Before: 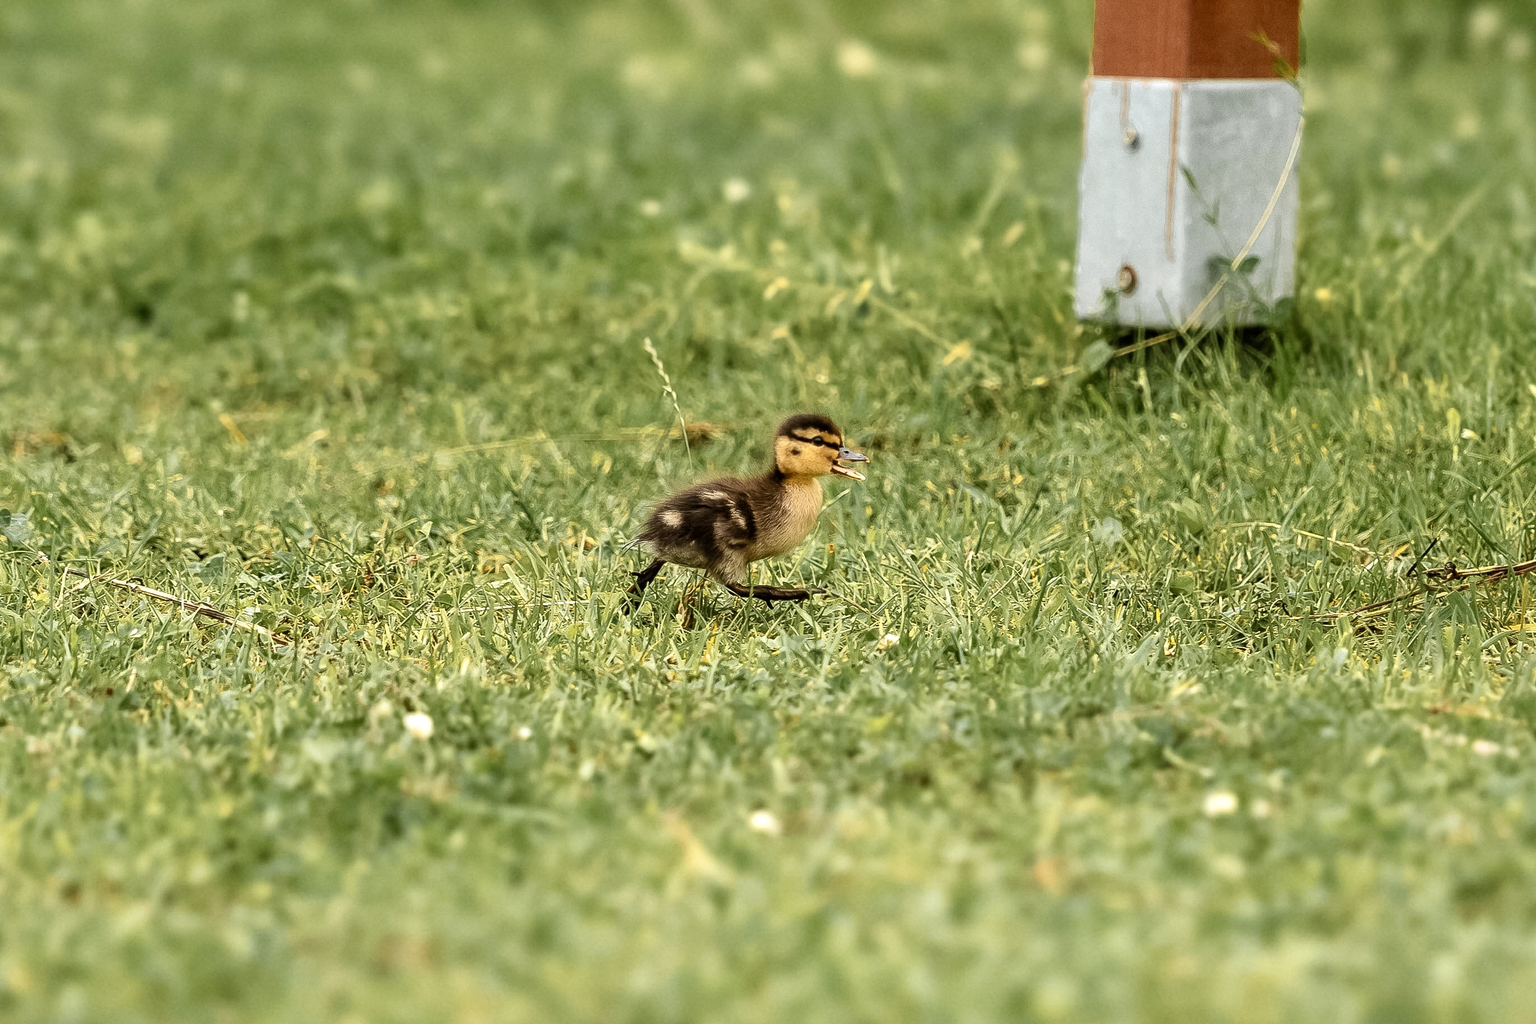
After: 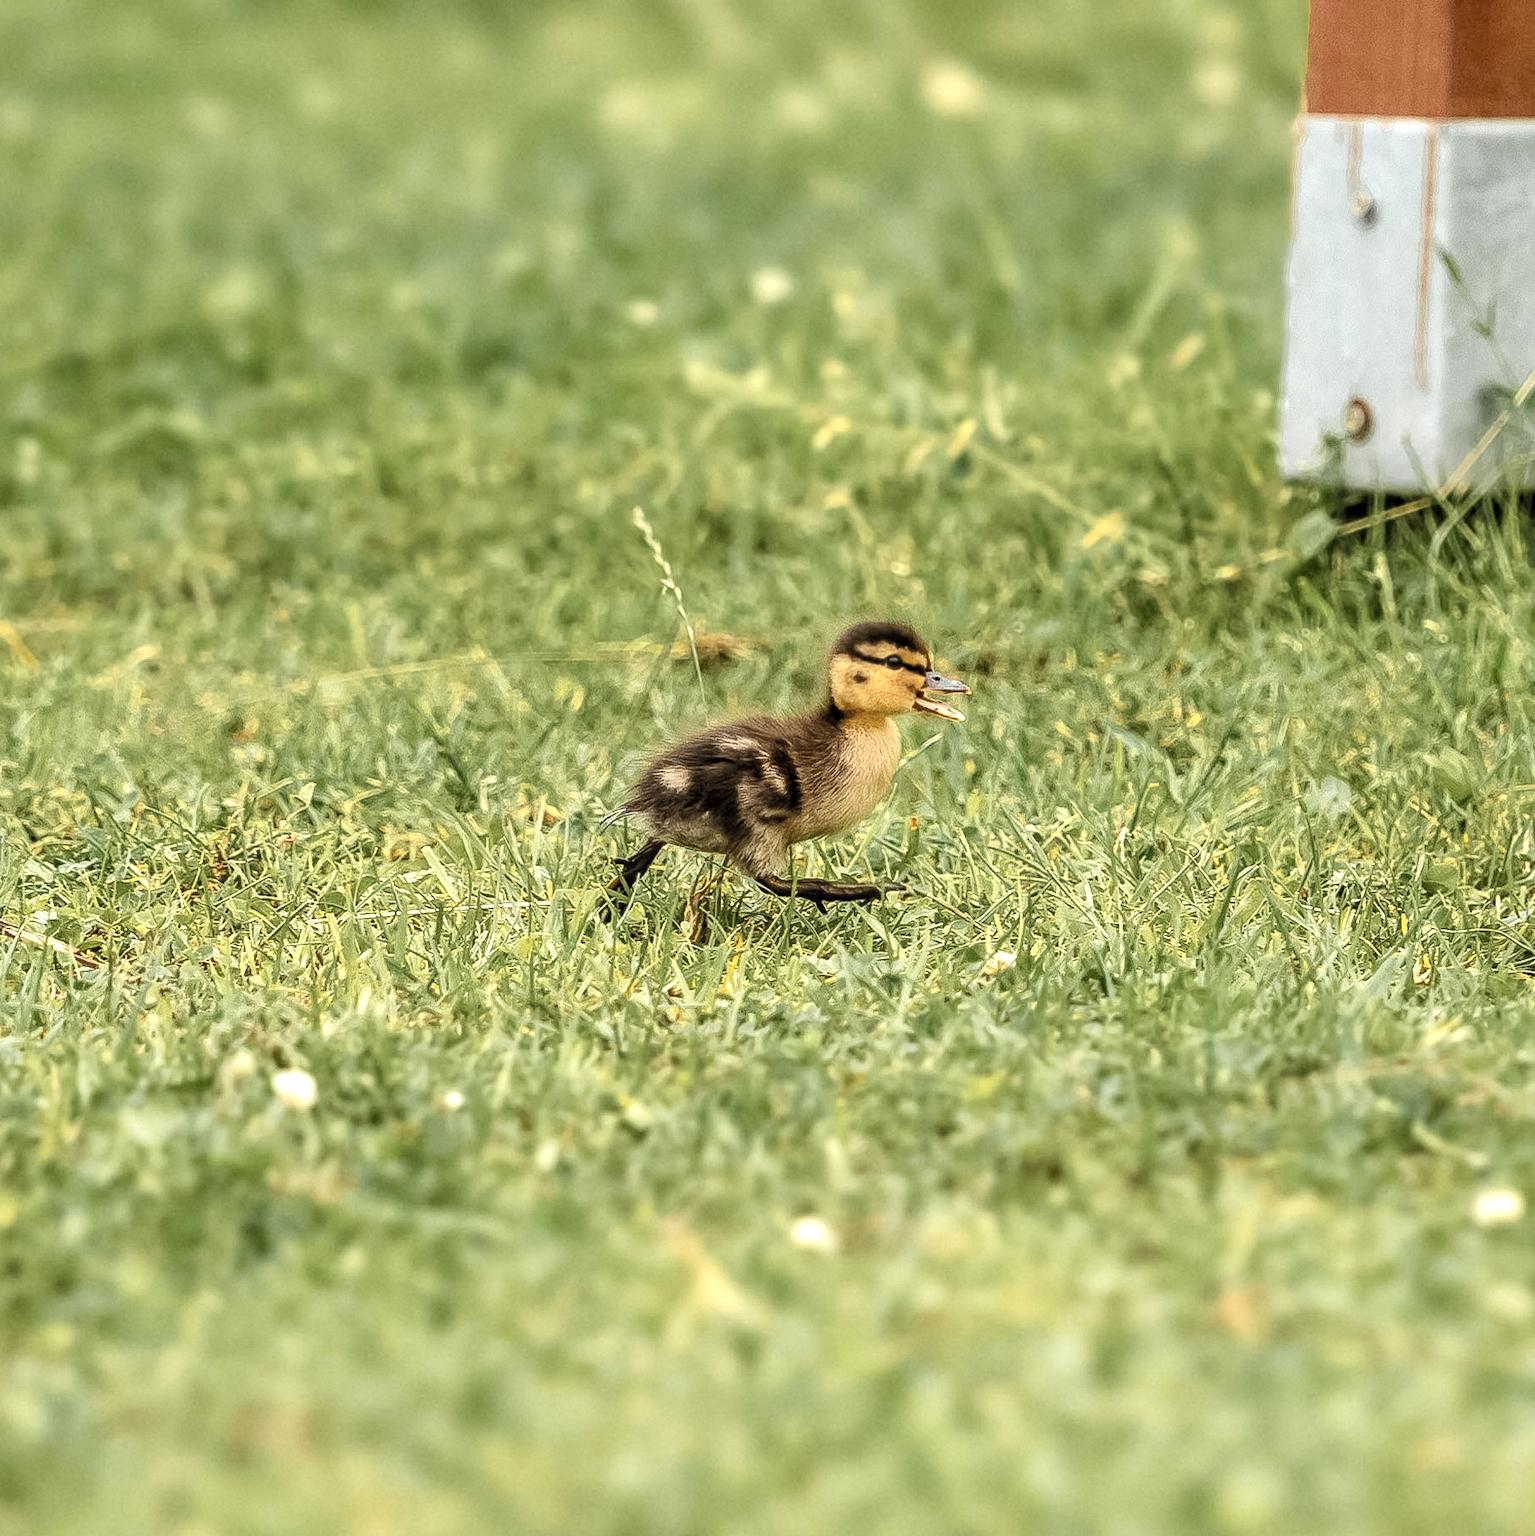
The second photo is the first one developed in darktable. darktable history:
crop and rotate: left 14.484%, right 18.909%
contrast brightness saturation: brightness 0.148
local contrast: on, module defaults
